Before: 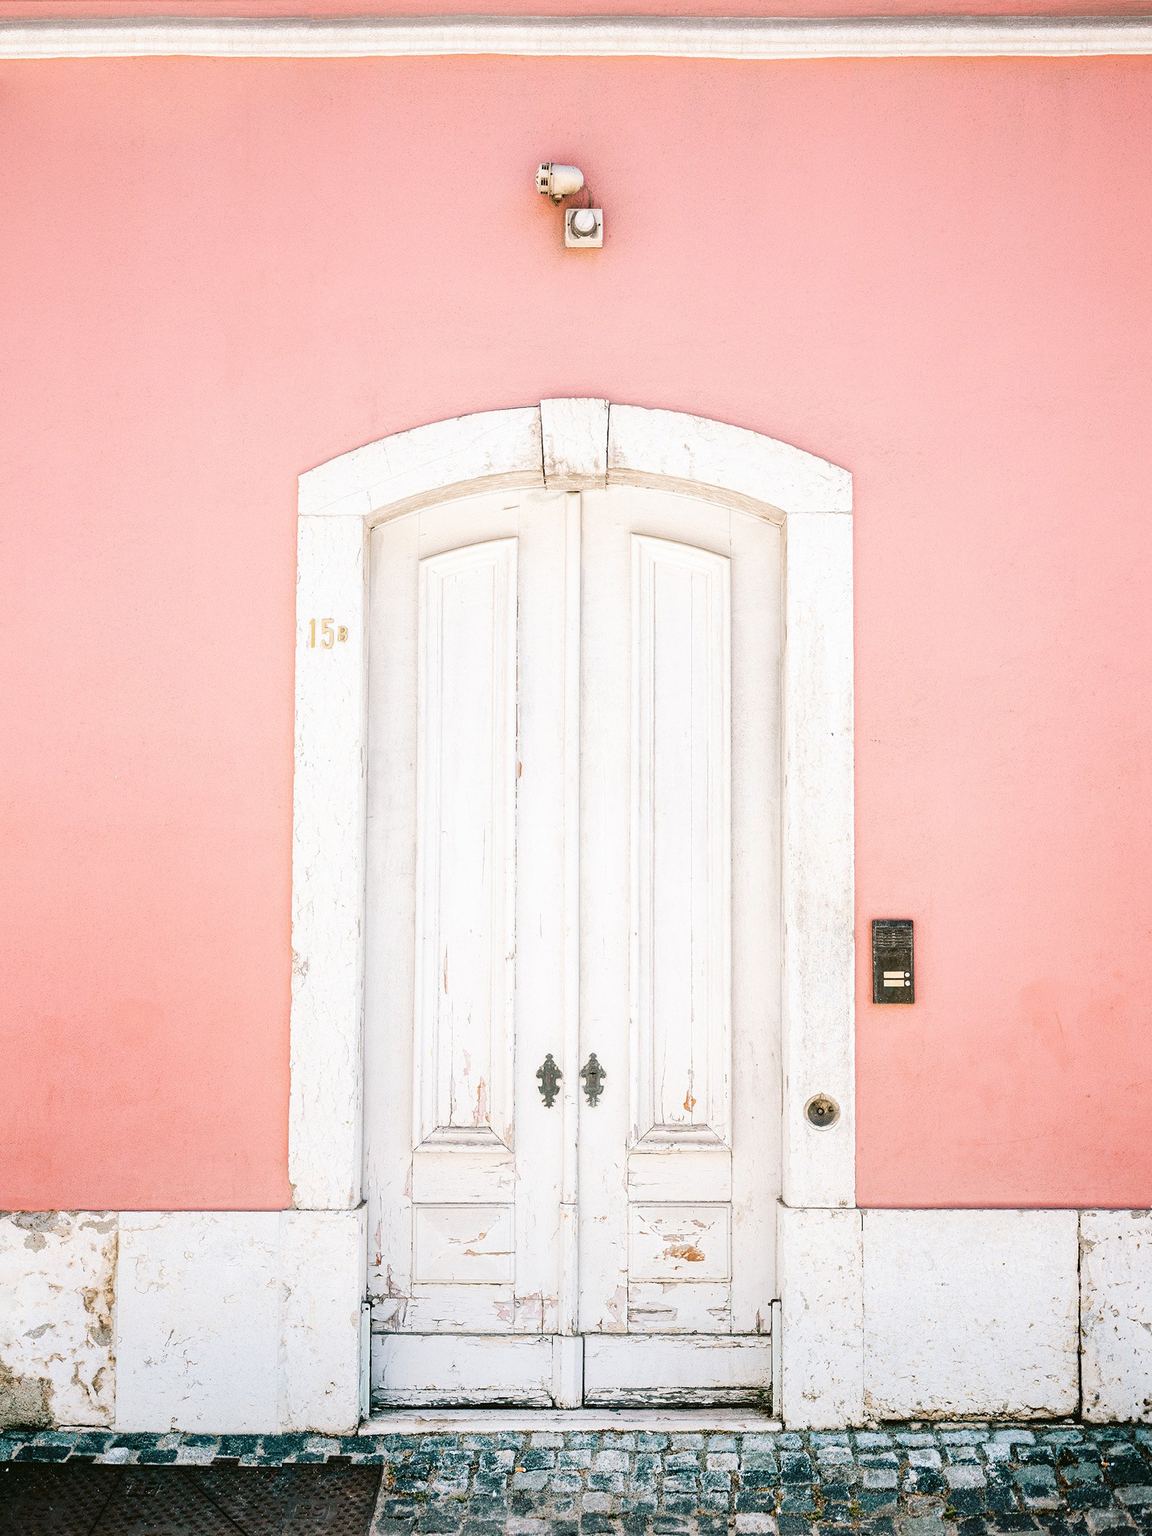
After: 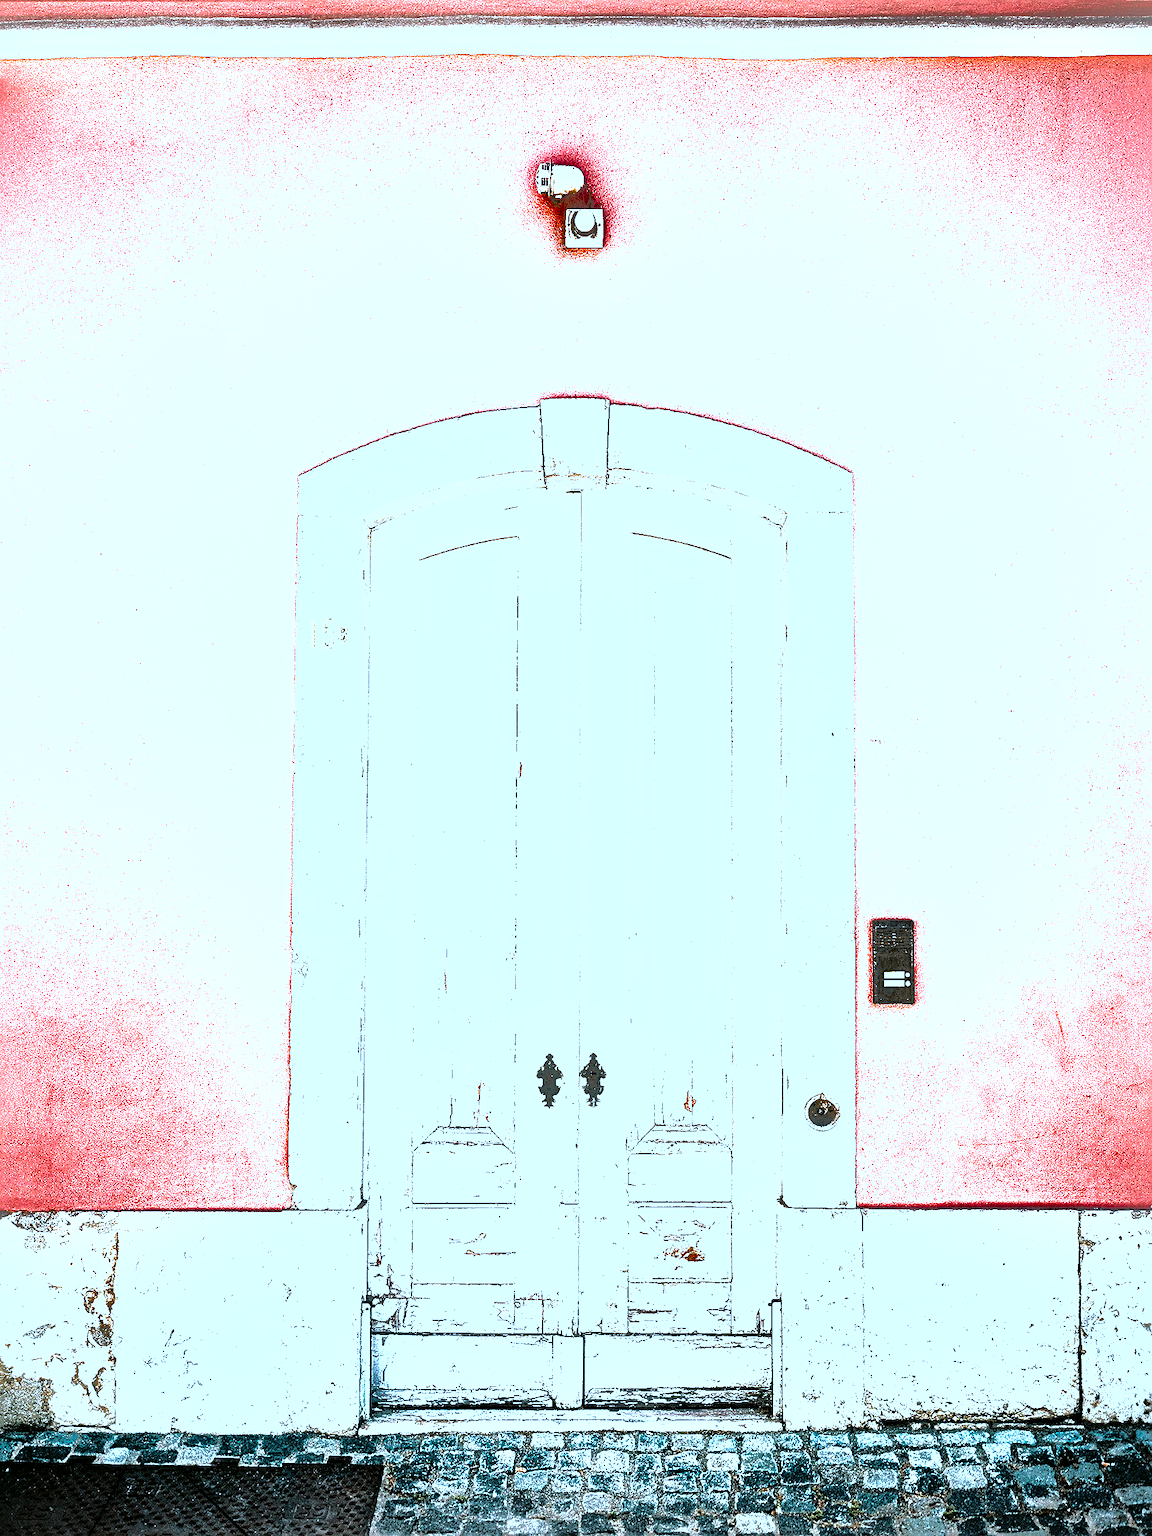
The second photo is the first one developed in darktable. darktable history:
sharpen: on, module defaults
shadows and highlights: shadows 25, highlights -70
tone equalizer: -8 EV -1.08 EV, -7 EV -1.01 EV, -6 EV -0.867 EV, -5 EV -0.578 EV, -3 EV 0.578 EV, -2 EV 0.867 EV, -1 EV 1.01 EV, +0 EV 1.08 EV, edges refinement/feathering 500, mask exposure compensation -1.57 EV, preserve details no
local contrast: mode bilateral grid, contrast 44, coarseness 69, detail 214%, midtone range 0.2
color correction: highlights a* -10.69, highlights b* -19.19
contrast equalizer: octaves 7, y [[0.6 ×6], [0.55 ×6], [0 ×6], [0 ×6], [0 ×6]], mix -0.2
